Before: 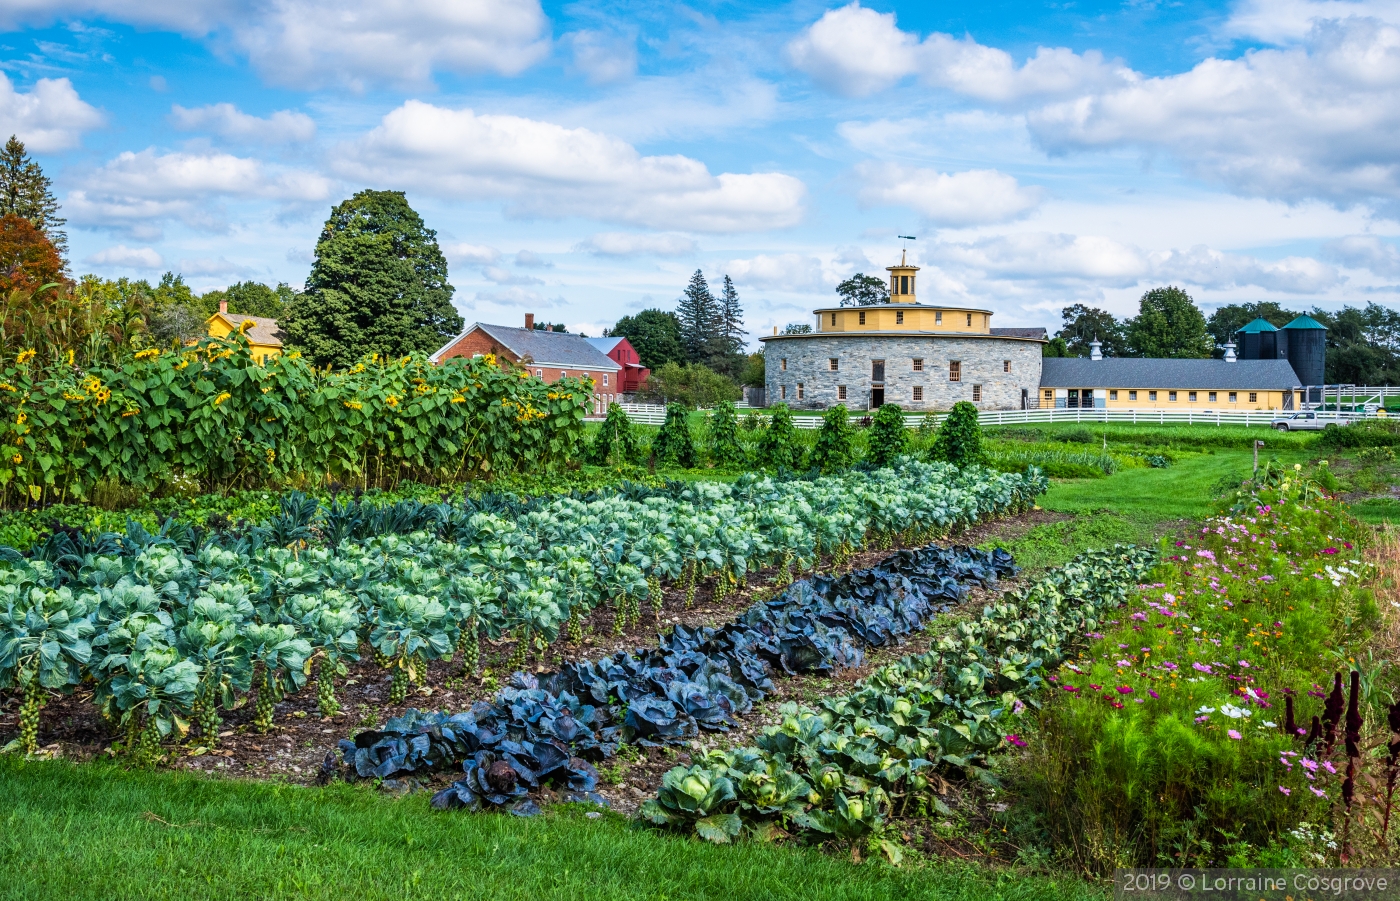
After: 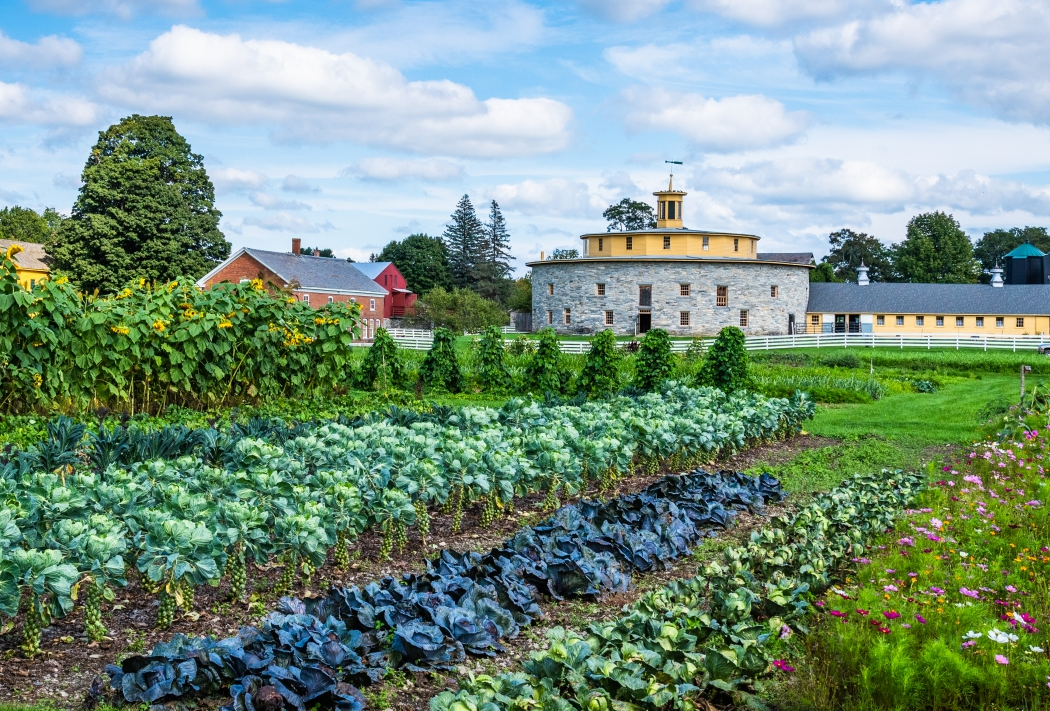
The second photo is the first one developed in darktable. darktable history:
crop: left 16.714%, top 8.427%, right 8.246%, bottom 12.592%
